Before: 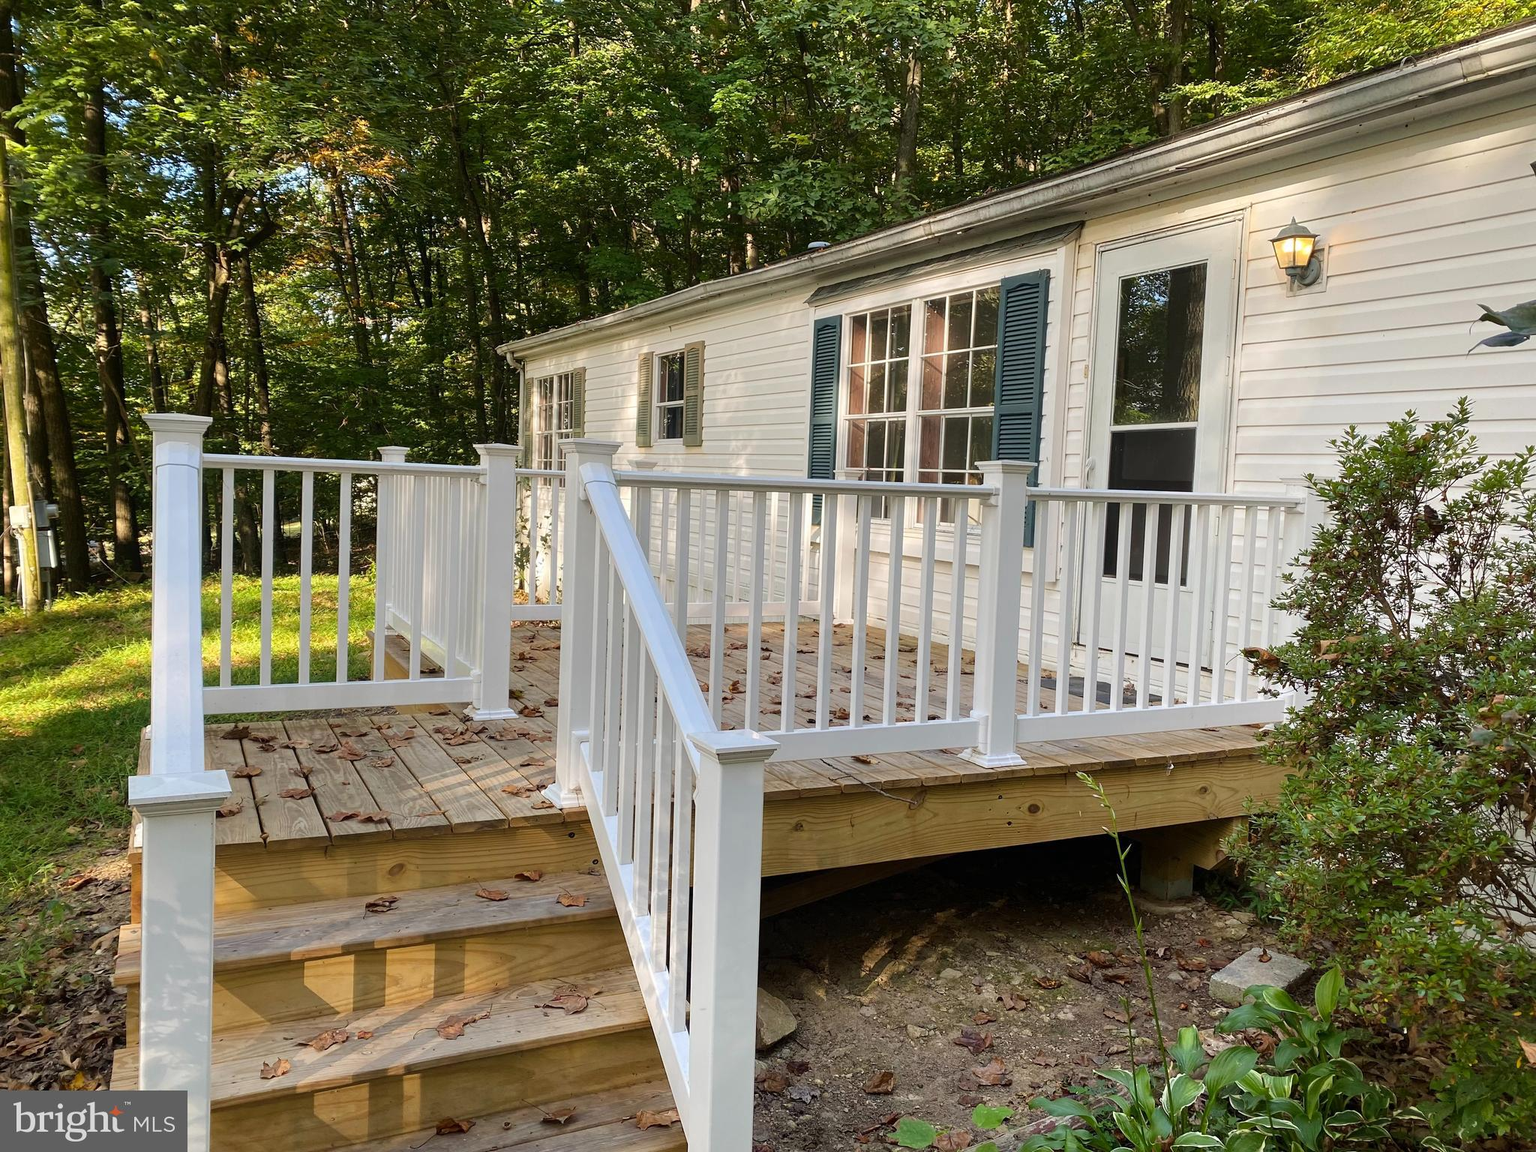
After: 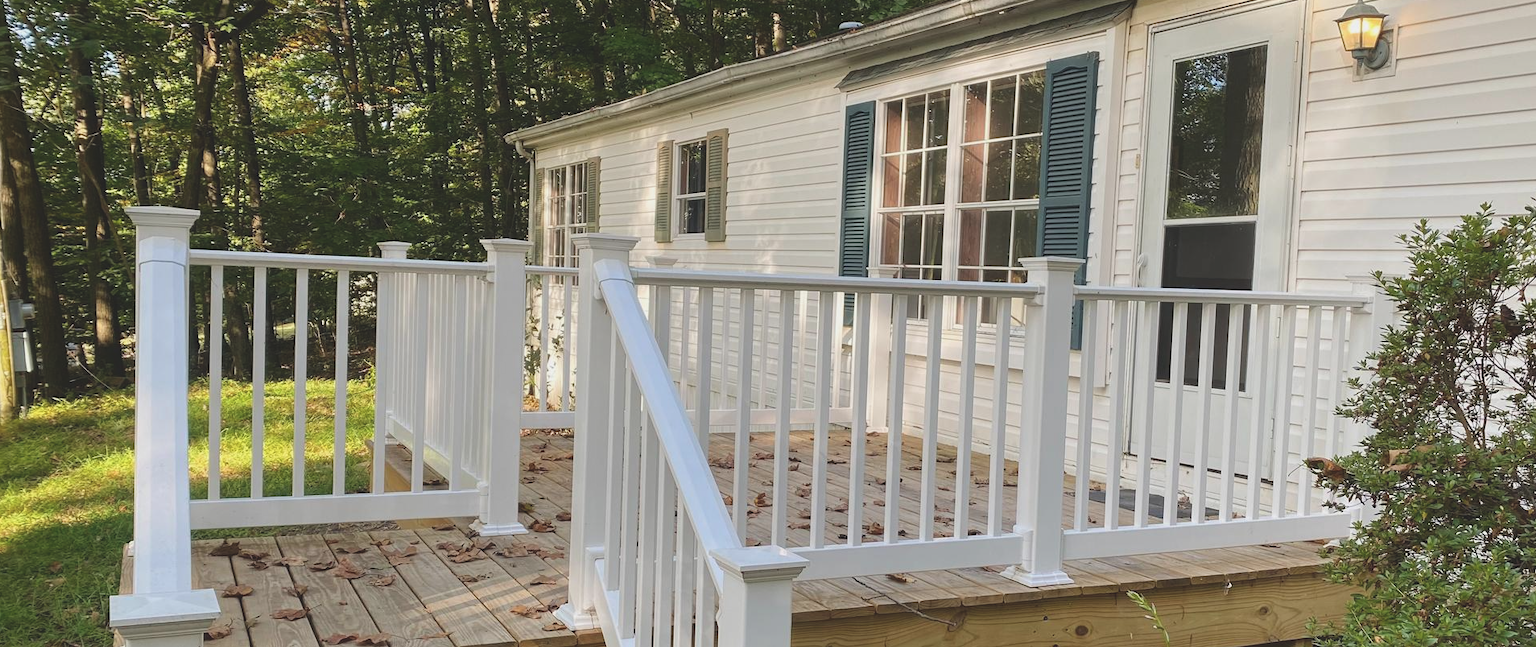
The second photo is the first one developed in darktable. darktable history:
crop: left 1.744%, top 19.225%, right 5.069%, bottom 28.357%
color balance: lift [1.01, 1, 1, 1], gamma [1.097, 1, 1, 1], gain [0.85, 1, 1, 1]
